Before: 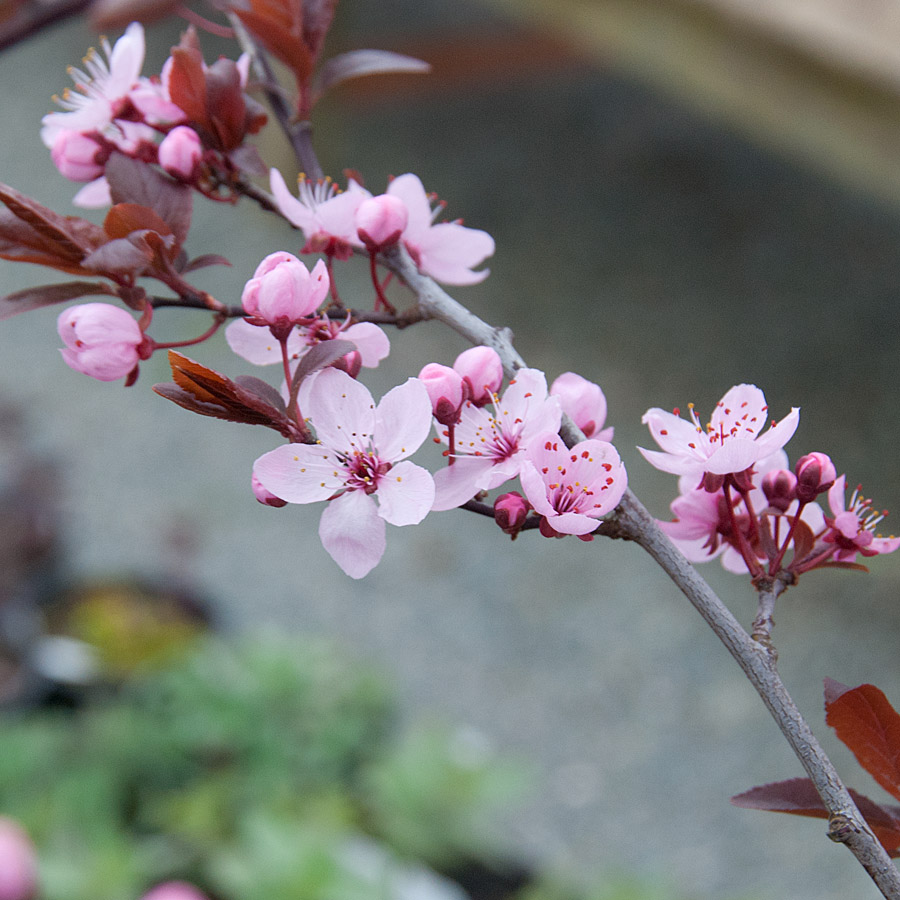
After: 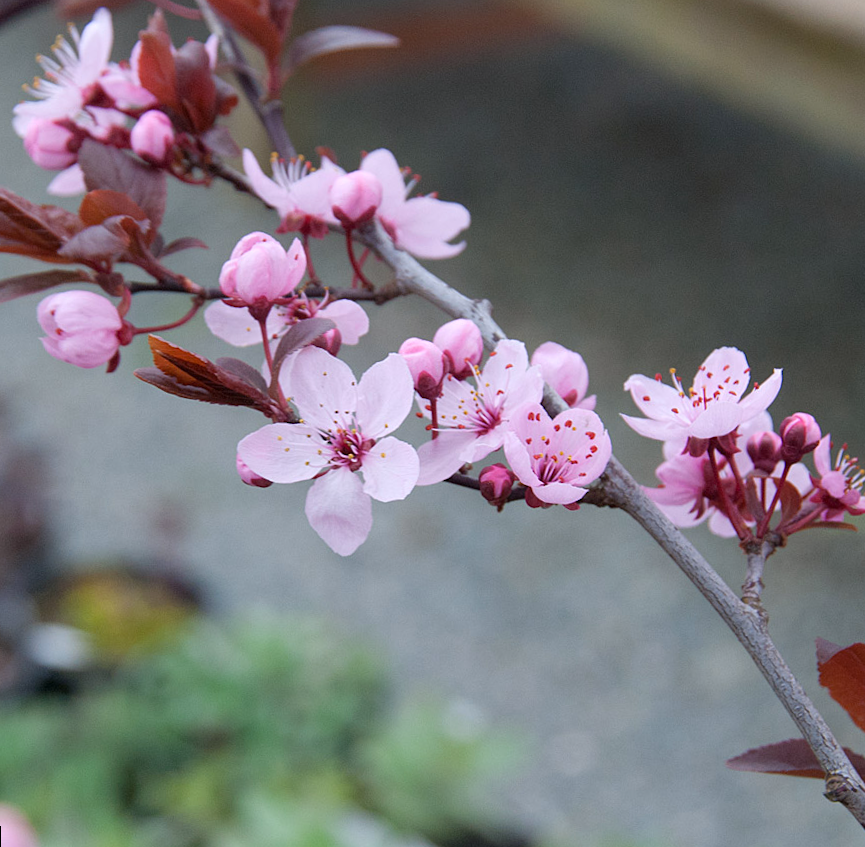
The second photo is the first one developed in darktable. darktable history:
rotate and perspective: rotation -2.12°, lens shift (vertical) 0.009, lens shift (horizontal) -0.008, automatic cropping original format, crop left 0.036, crop right 0.964, crop top 0.05, crop bottom 0.959
exposure: compensate highlight preservation false
white balance: red 1.004, blue 1.024
